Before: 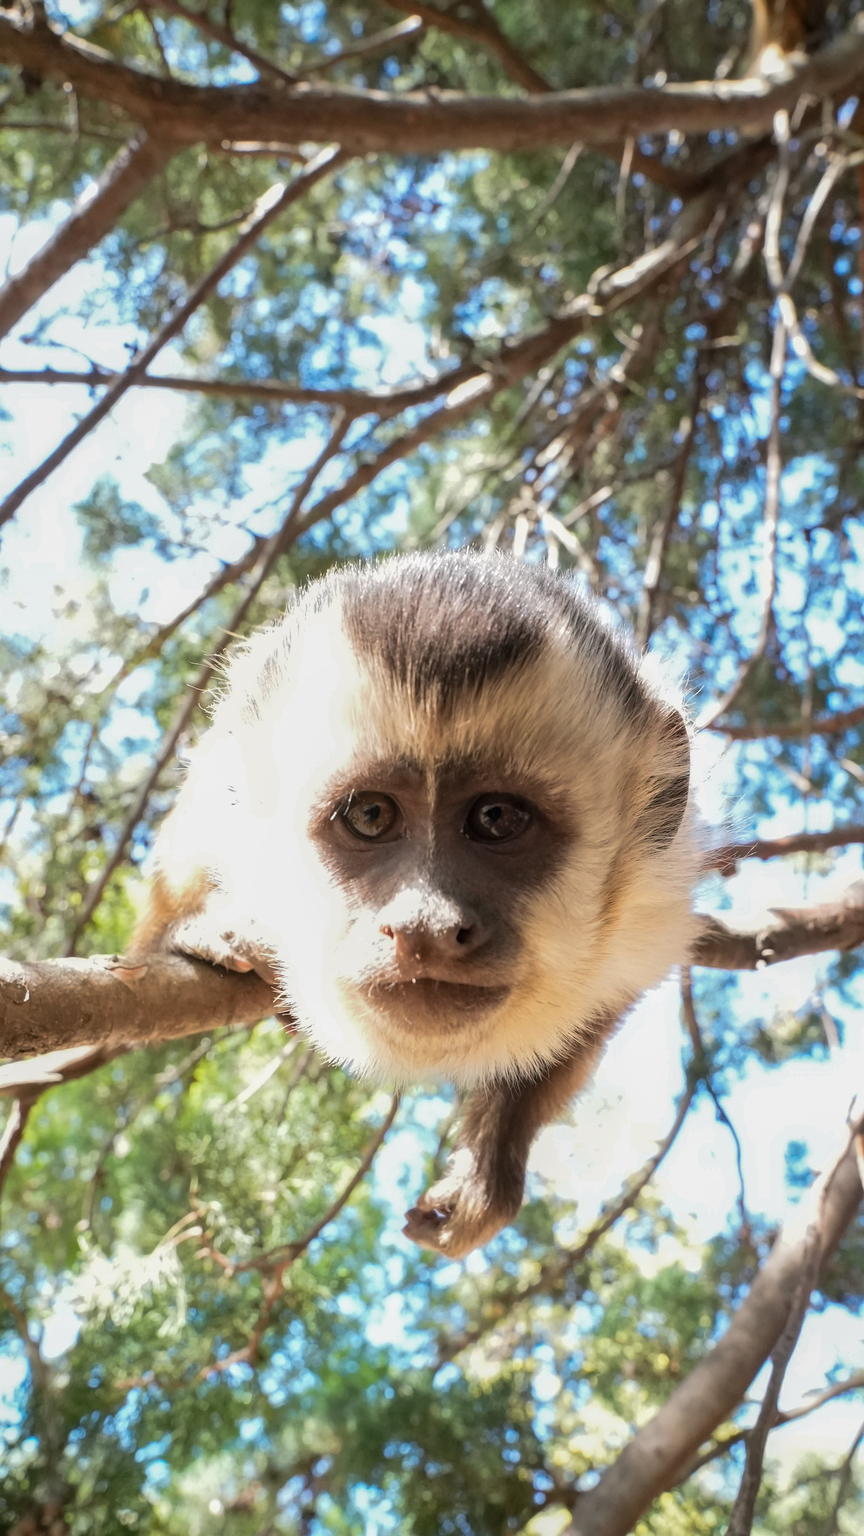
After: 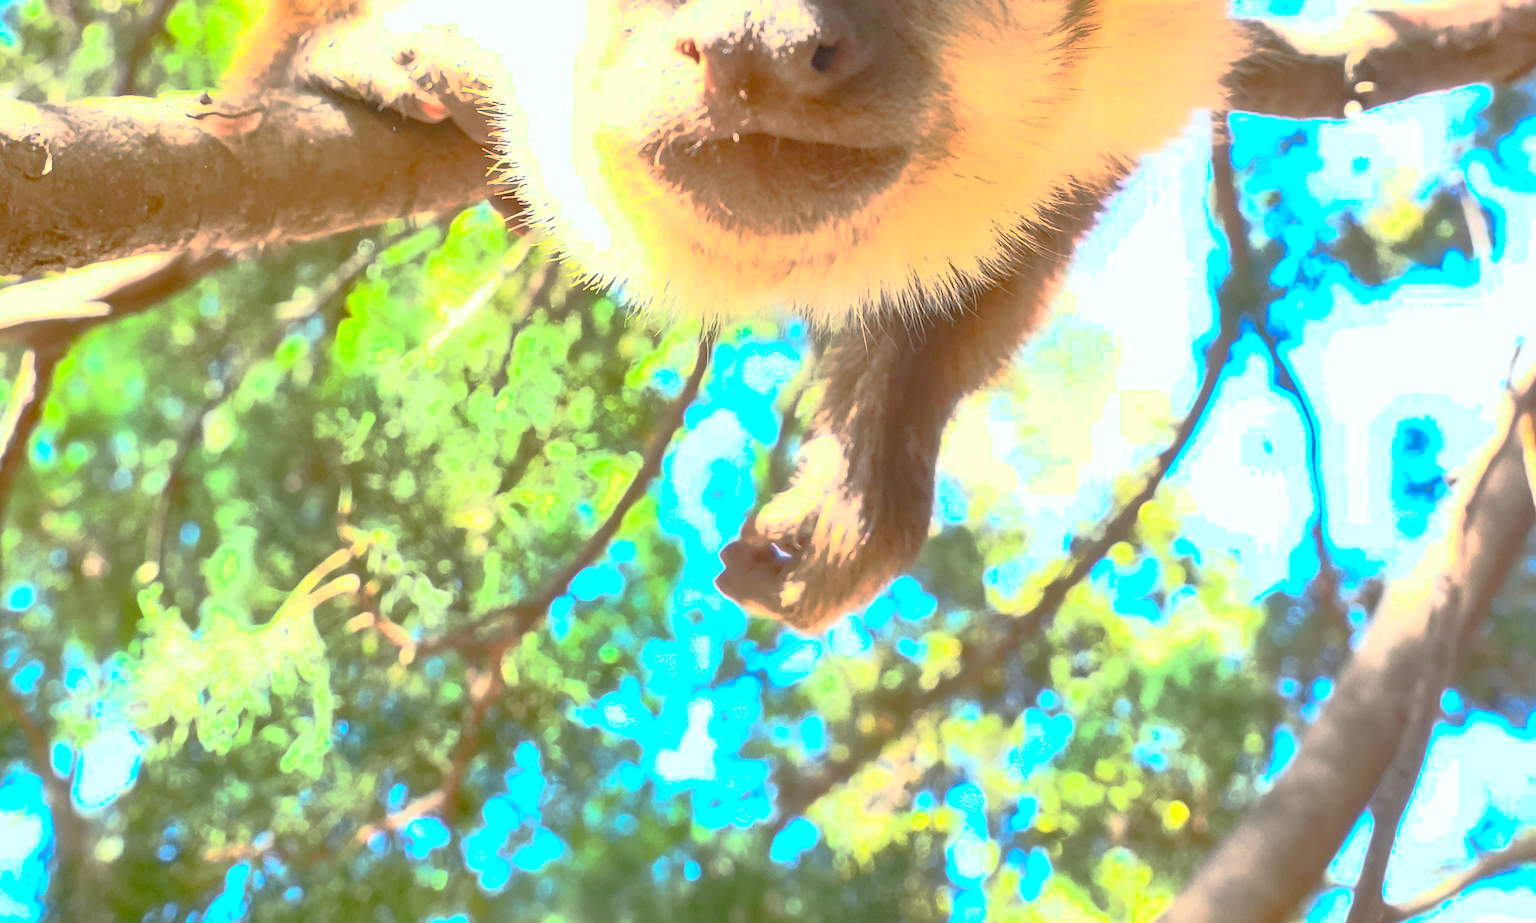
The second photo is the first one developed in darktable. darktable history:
tone curve: curves: ch0 [(0, 0) (0.004, 0.008) (0.077, 0.156) (0.169, 0.29) (0.774, 0.774) (1, 1)], preserve colors none
exposure: exposure 0.203 EV, compensate exposure bias true, compensate highlight preservation false
sharpen: amount 0.209
contrast brightness saturation: contrast 0.99, brightness 0.99, saturation 0.988
base curve: curves: ch0 [(0, 0) (0.826, 0.587) (1, 1)], preserve colors none
color correction: highlights a* -2.88, highlights b* -1.94, shadows a* 2.24, shadows b* 3.04
crop and rotate: top 58.83%, bottom 7.339%
shadows and highlights: on, module defaults
